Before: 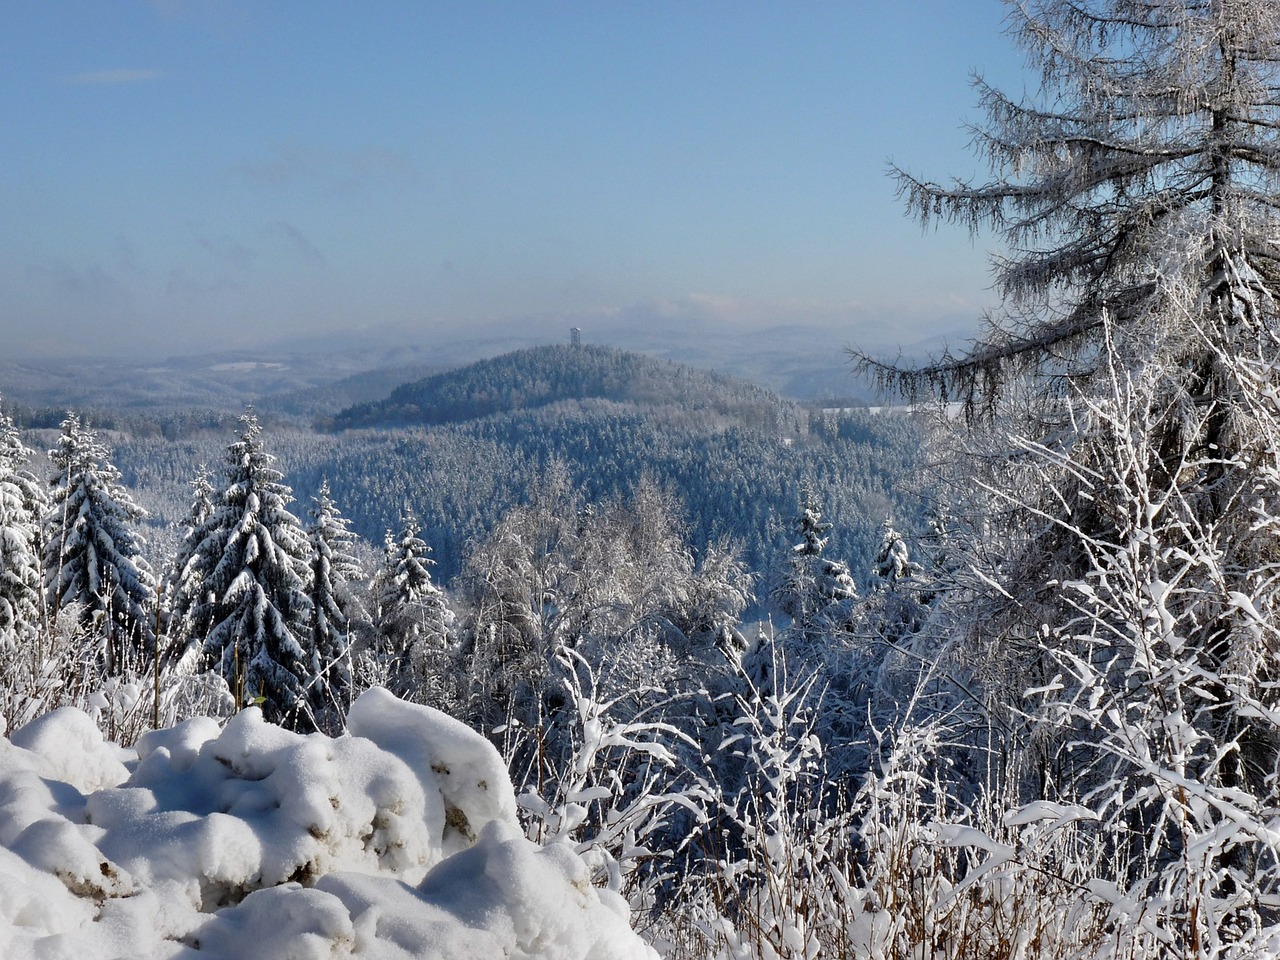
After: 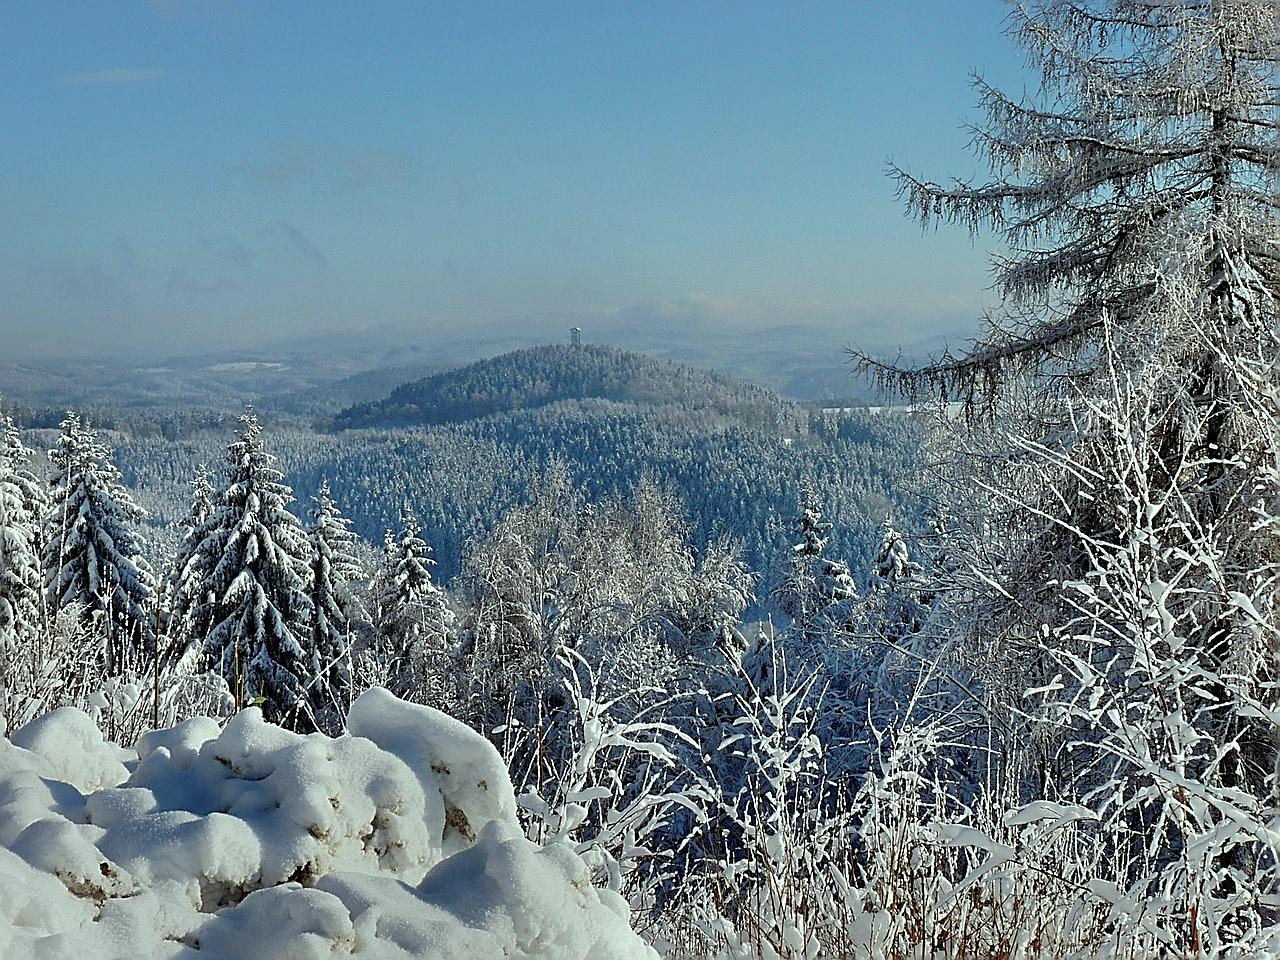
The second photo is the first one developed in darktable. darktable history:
sharpen: radius 1.692, amount 1.31
color correction: highlights a* -8.5, highlights b* 3.72
shadows and highlights: on, module defaults
